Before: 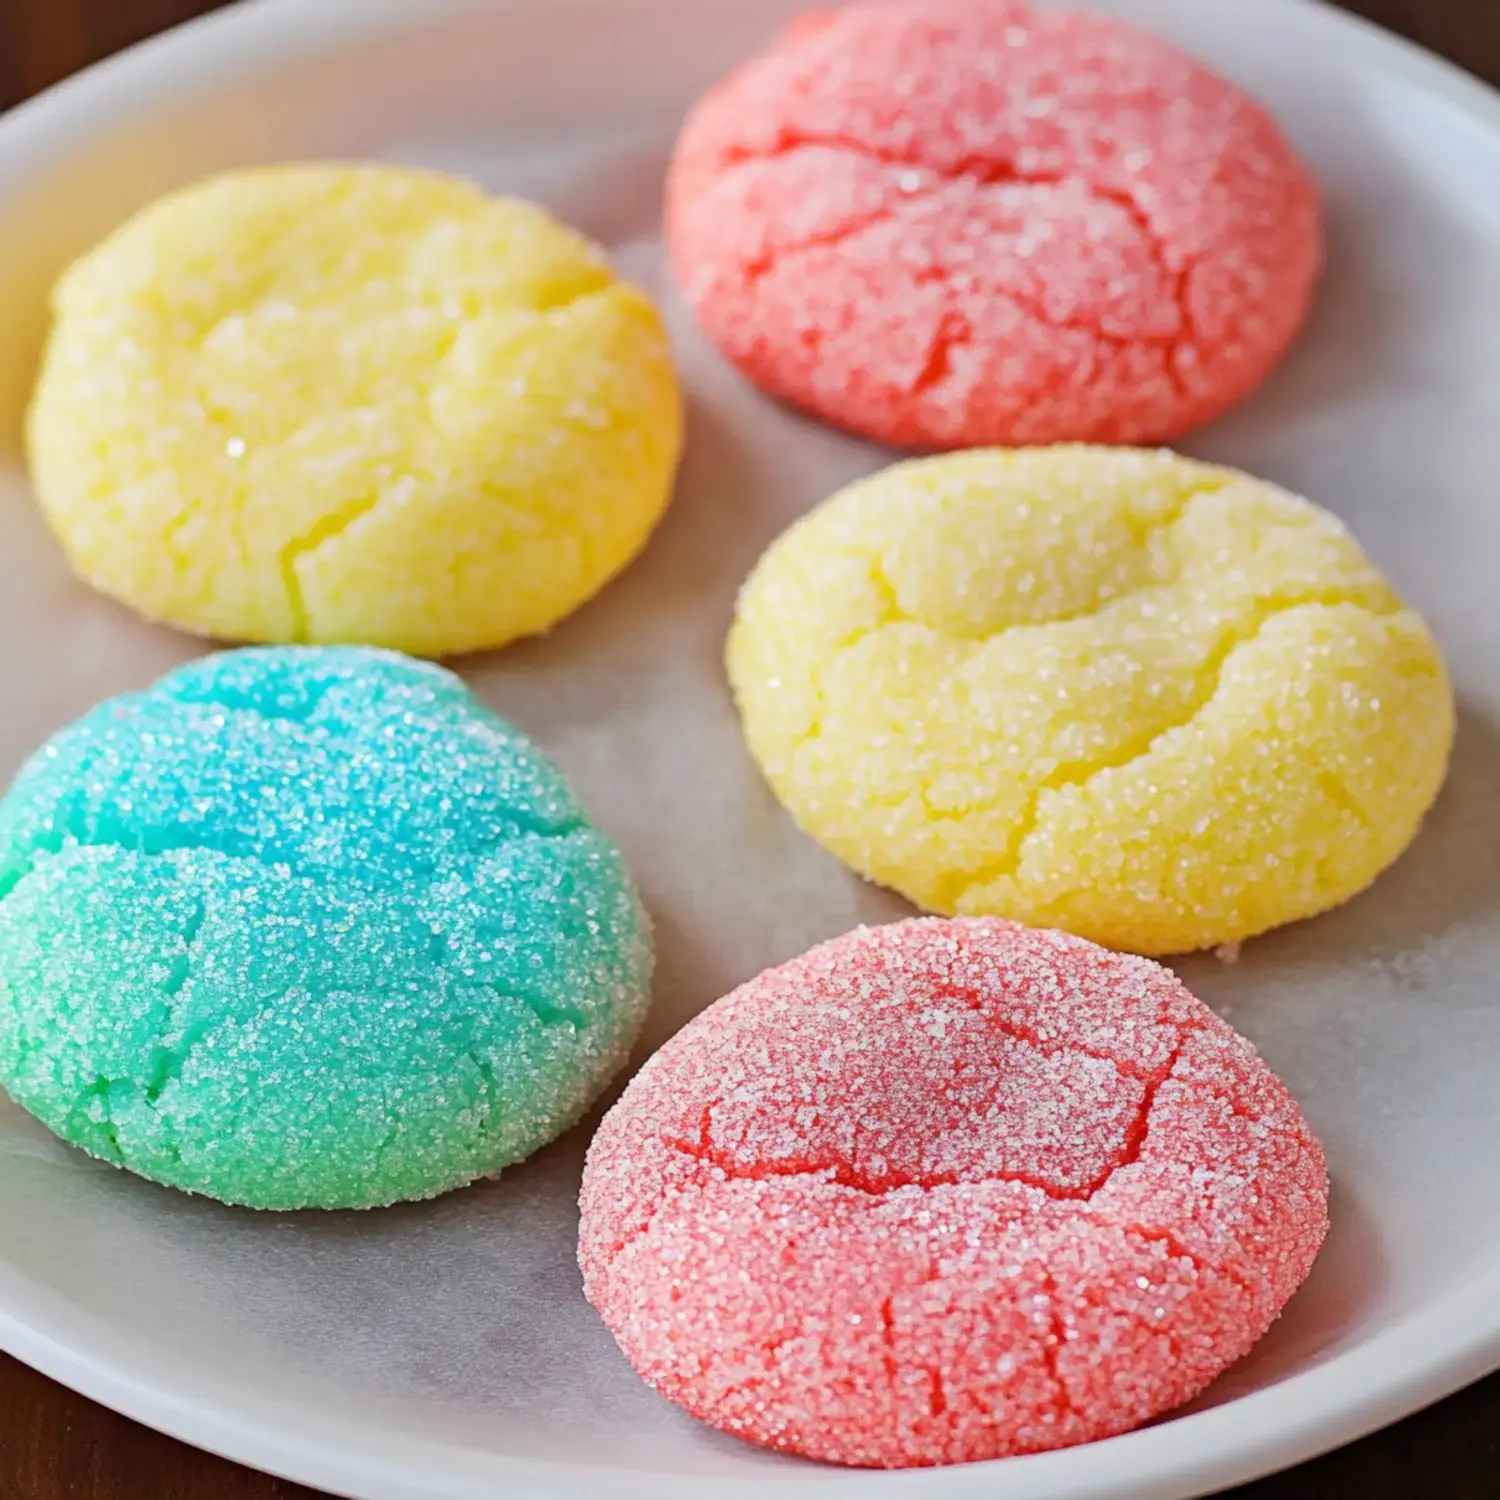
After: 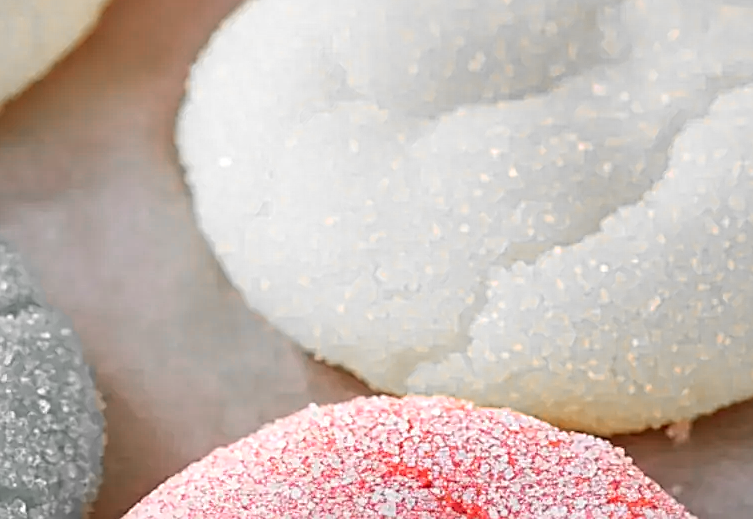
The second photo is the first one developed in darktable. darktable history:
sharpen: on, module defaults
crop: left 36.607%, top 34.735%, right 13.146%, bottom 30.611%
color zones: curves: ch0 [(0, 0.65) (0.096, 0.644) (0.221, 0.539) (0.429, 0.5) (0.571, 0.5) (0.714, 0.5) (0.857, 0.5) (1, 0.65)]; ch1 [(0, 0.5) (0.143, 0.5) (0.257, -0.002) (0.429, 0.04) (0.571, -0.001) (0.714, -0.015) (0.857, 0.024) (1, 0.5)]
local contrast: on, module defaults
